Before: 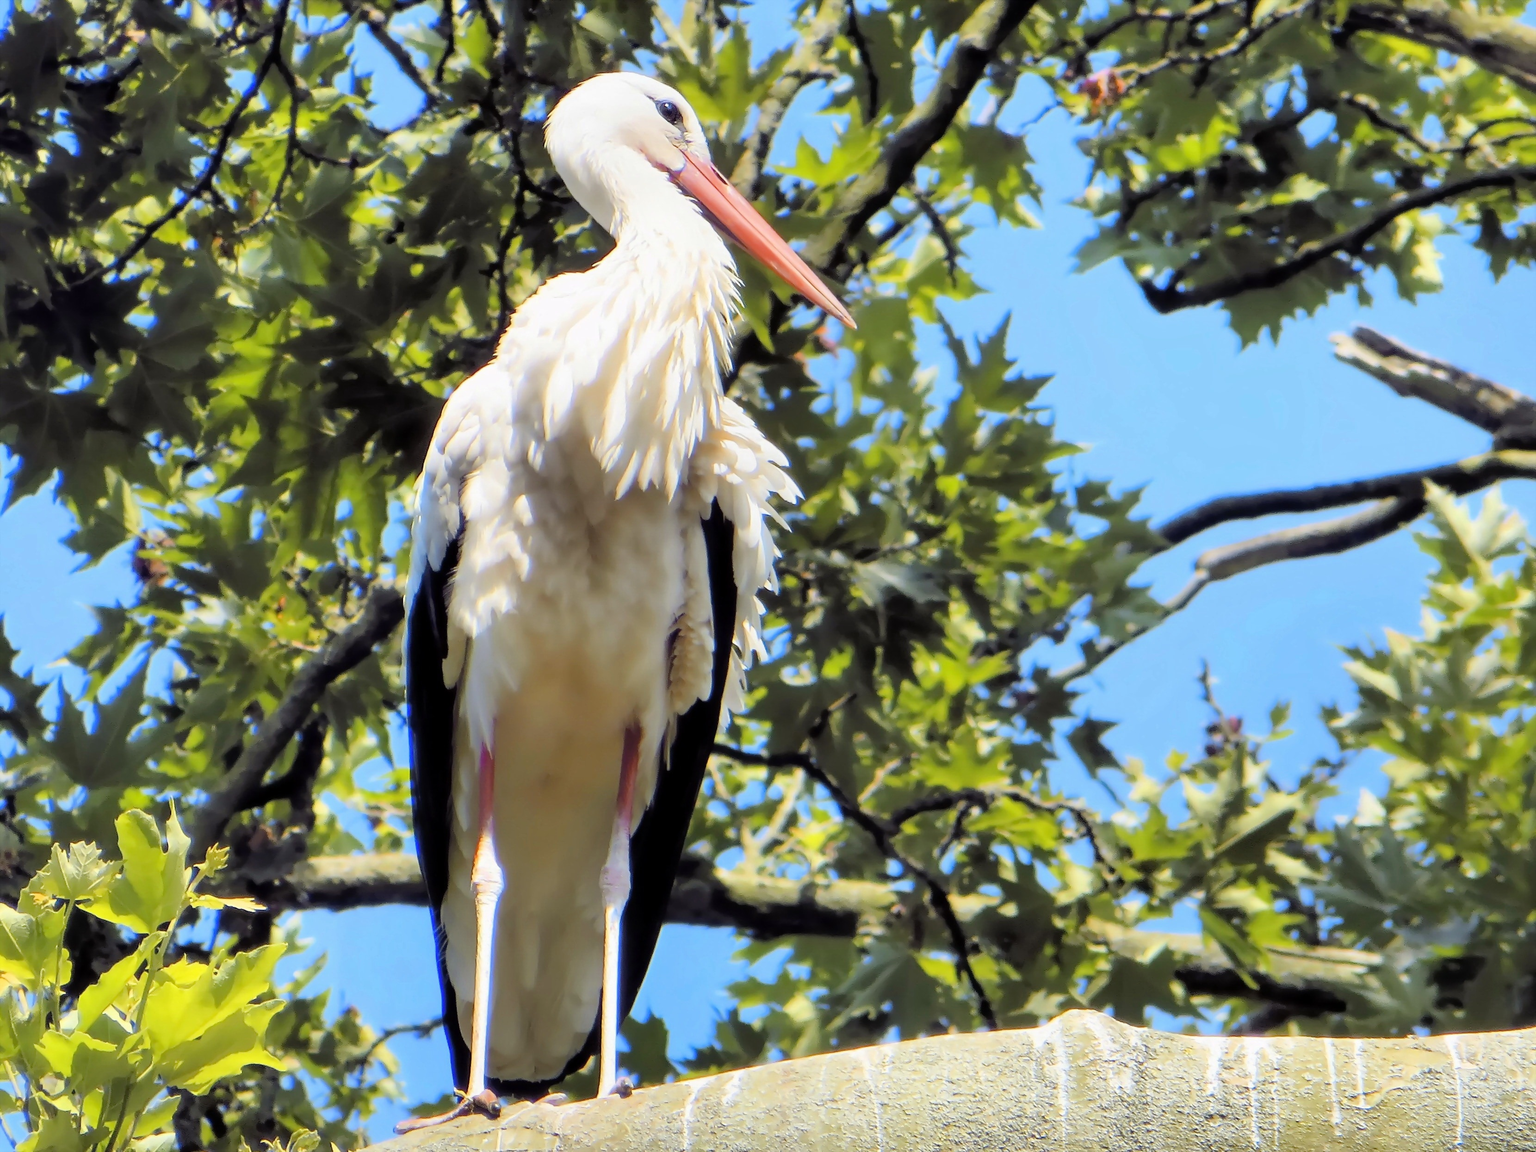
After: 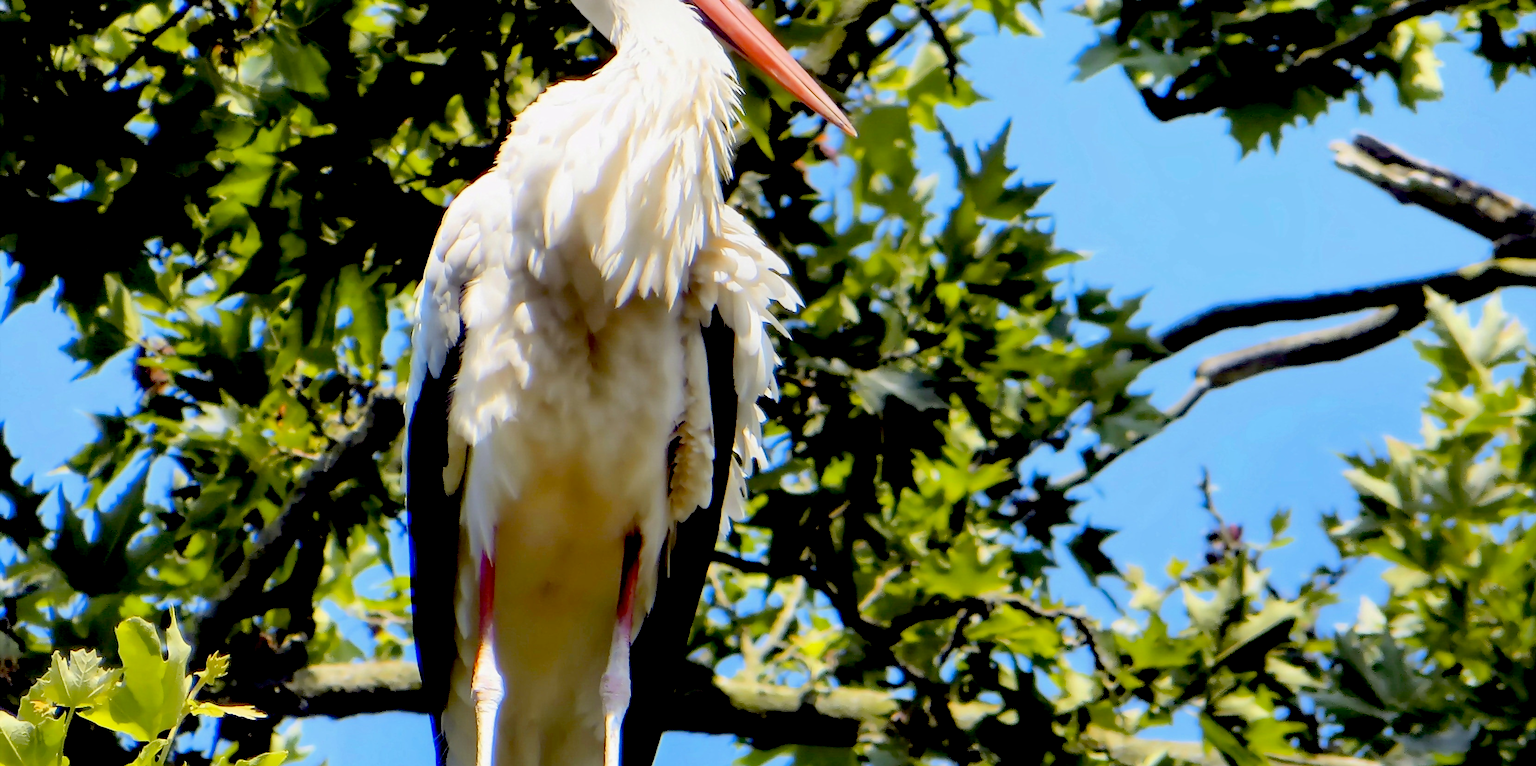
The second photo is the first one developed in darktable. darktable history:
exposure: black level correction 0.056, exposure -0.039 EV, compensate highlight preservation false
crop: top 16.727%, bottom 16.727%
